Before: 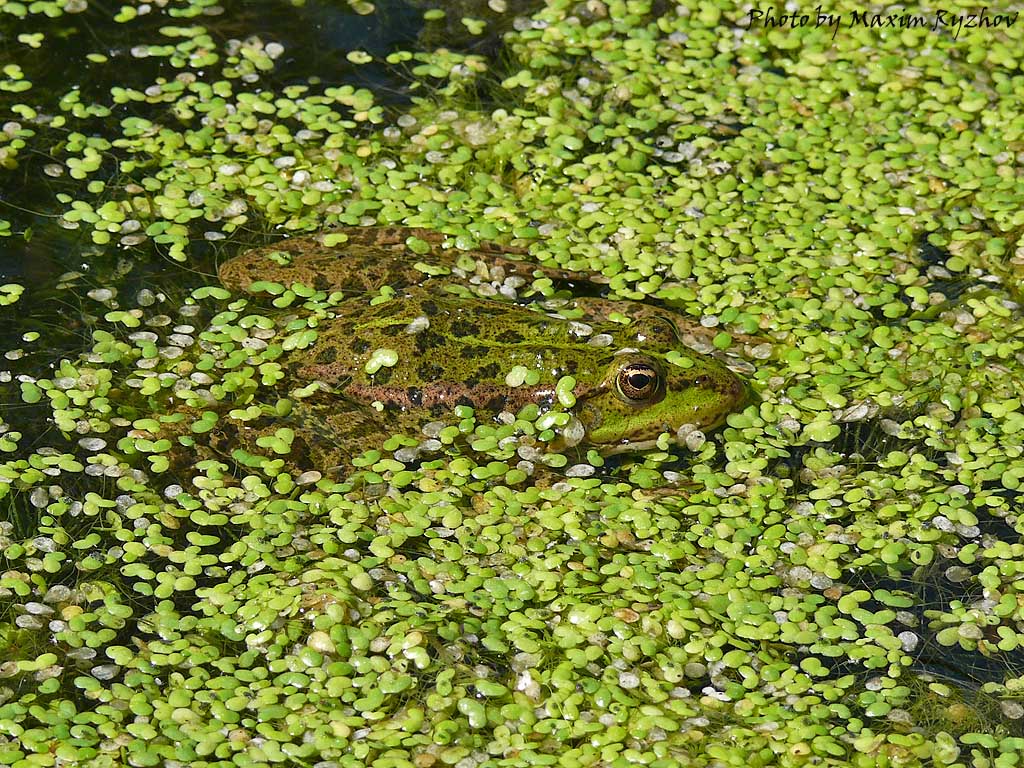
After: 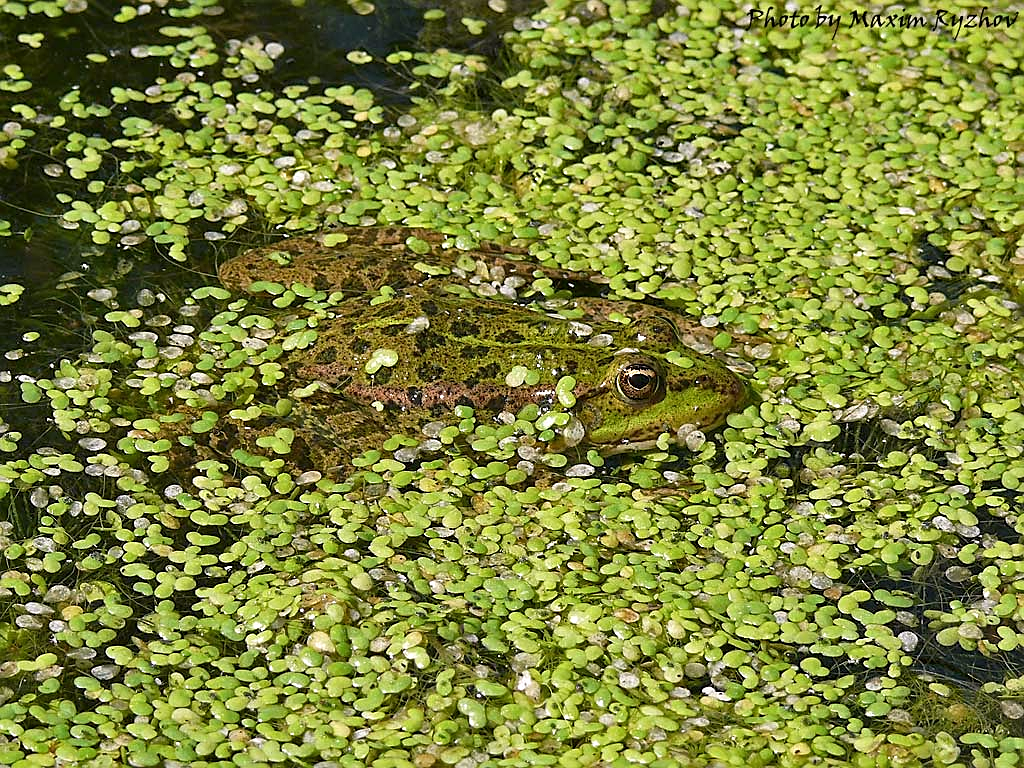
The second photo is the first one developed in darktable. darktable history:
color correction: highlights a* 2.96, highlights b* -1.25, shadows a* -0.108, shadows b* 2.42, saturation 0.982
sharpen: on, module defaults
